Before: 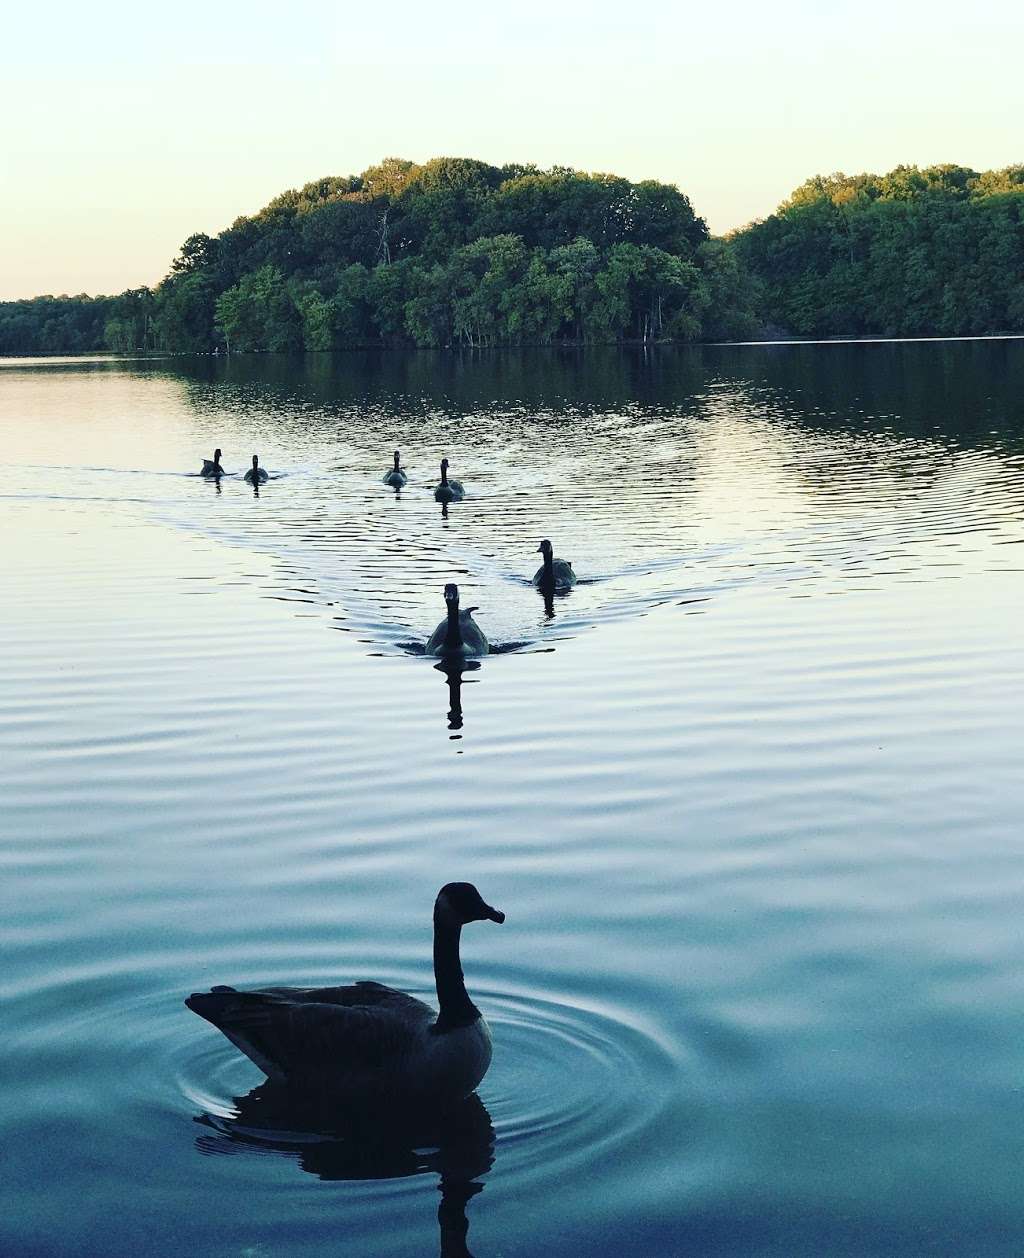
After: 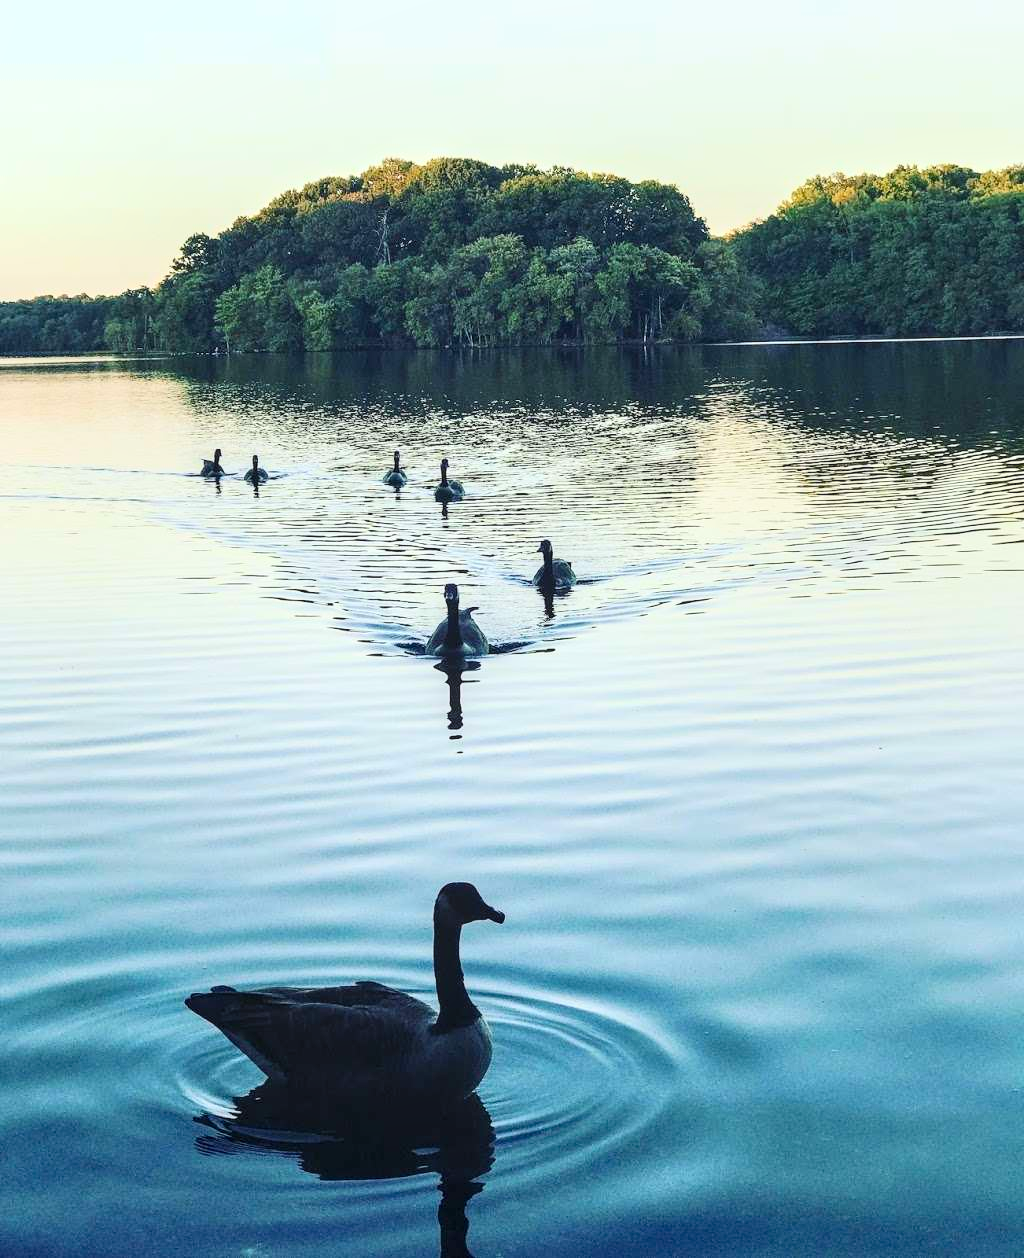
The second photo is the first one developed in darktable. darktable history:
local contrast: detail 130%
contrast brightness saturation: contrast 0.199, brightness 0.159, saturation 0.23
